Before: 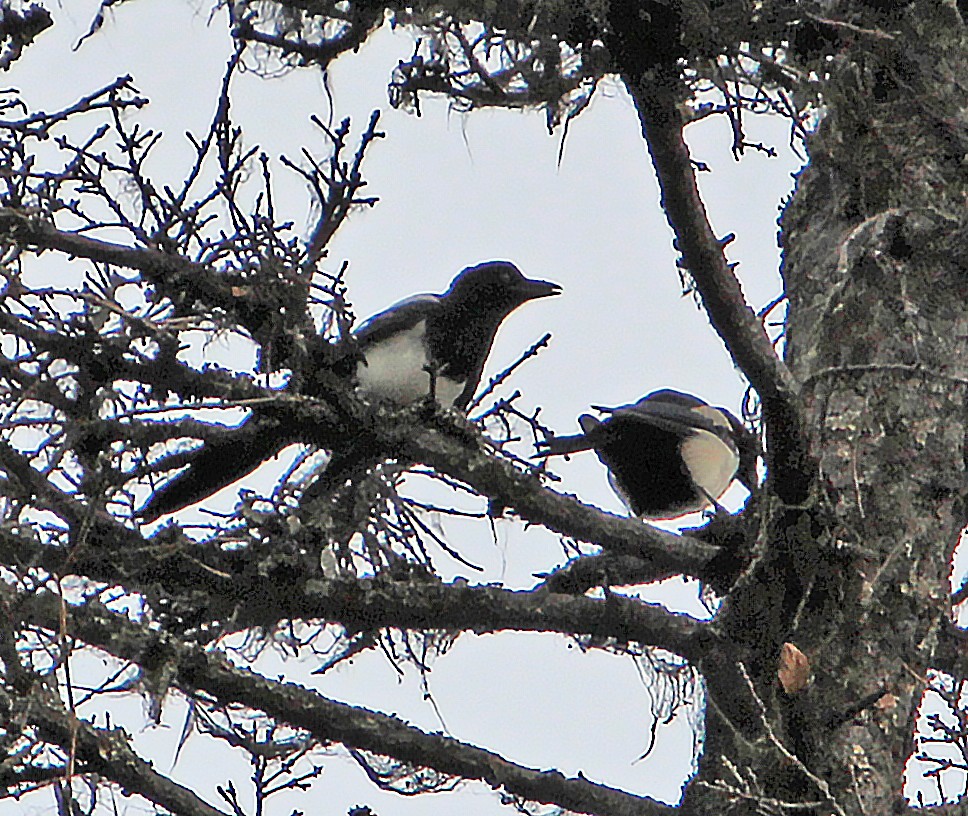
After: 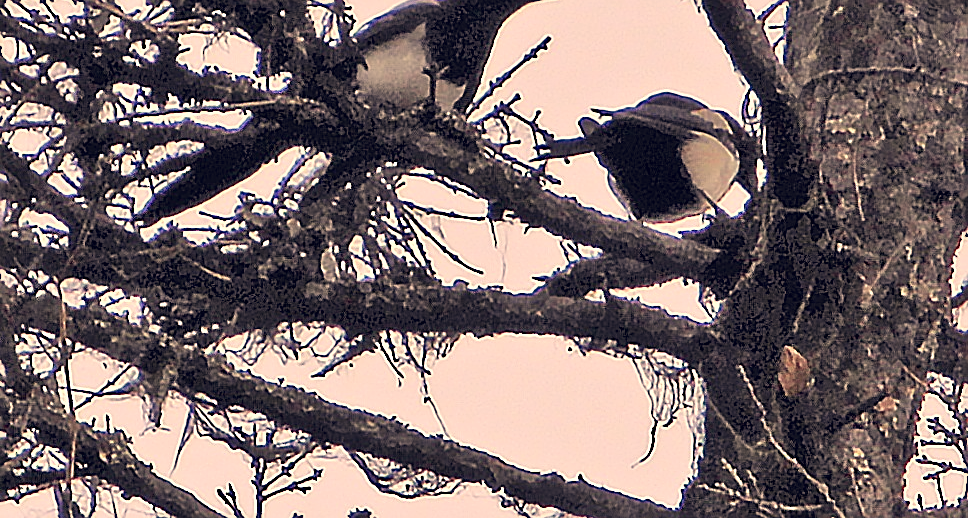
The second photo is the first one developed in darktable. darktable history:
crop and rotate: top 36.435%
sharpen: on, module defaults
color correction: highlights a* 19.59, highlights b* 27.49, shadows a* 3.46, shadows b* -17.28, saturation 0.73
